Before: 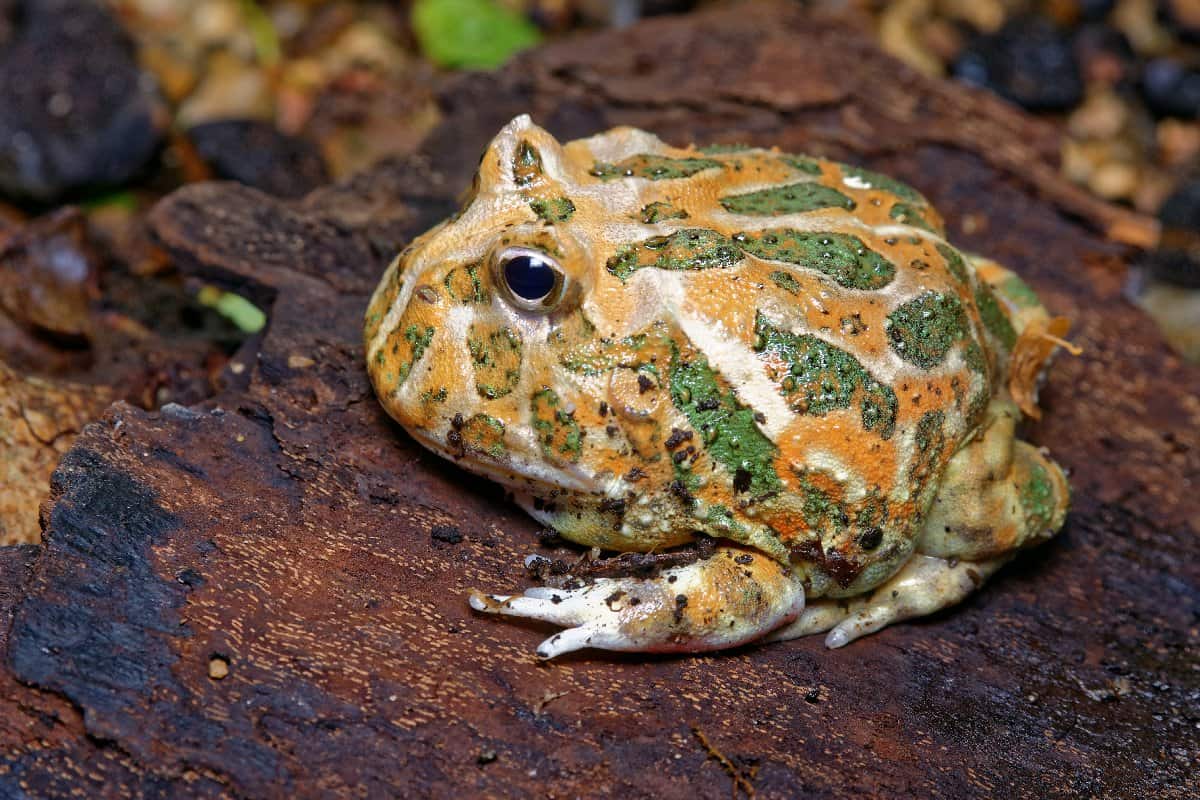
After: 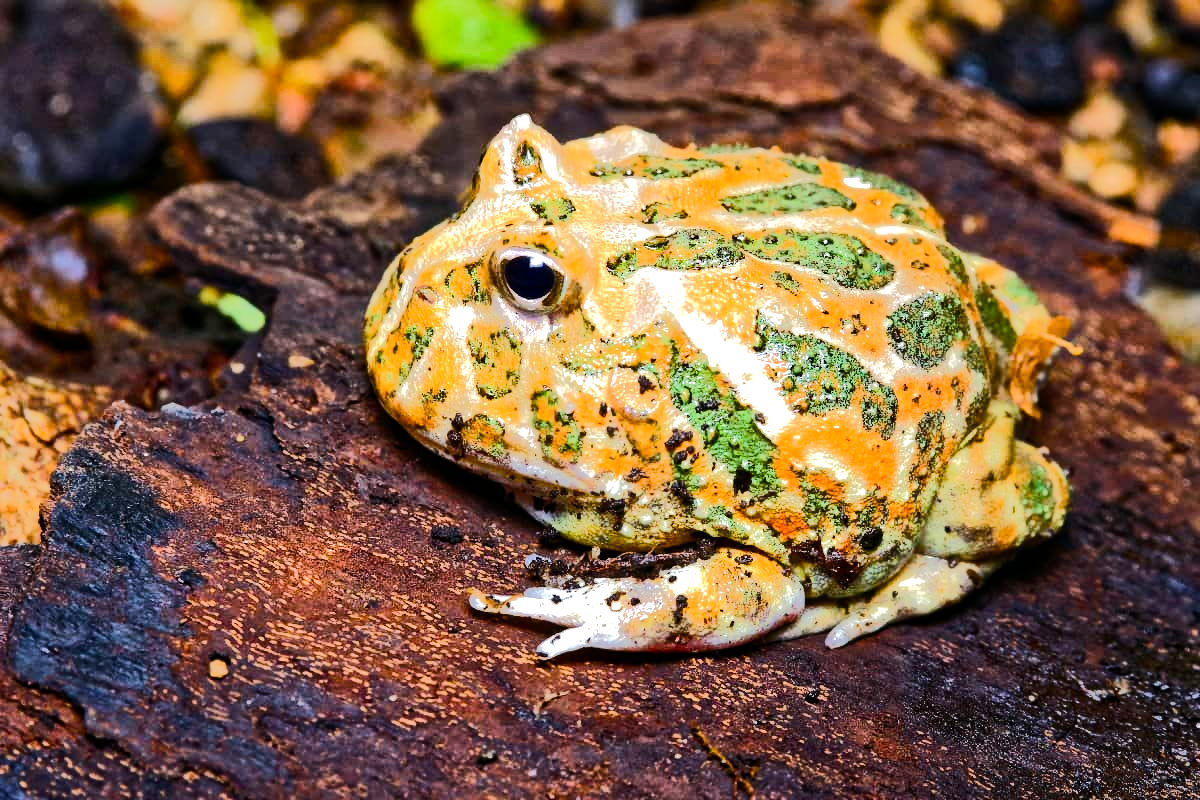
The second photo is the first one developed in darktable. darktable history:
color balance rgb: power › hue 75.22°, perceptual saturation grading › global saturation 27.266%, perceptual saturation grading › highlights -28.868%, perceptual saturation grading › mid-tones 15.164%, perceptual saturation grading › shadows 33.573%, perceptual brilliance grading › global brilliance 20.673%, perceptual brilliance grading › shadows -34.677%
tone equalizer: -8 EV -0.5 EV, -7 EV -0.332 EV, -6 EV -0.078 EV, -5 EV 0.378 EV, -4 EV 0.966 EV, -3 EV 0.778 EV, -2 EV -0.008 EV, -1 EV 0.139 EV, +0 EV -0.007 EV, edges refinement/feathering 500, mask exposure compensation -1.57 EV, preserve details no
